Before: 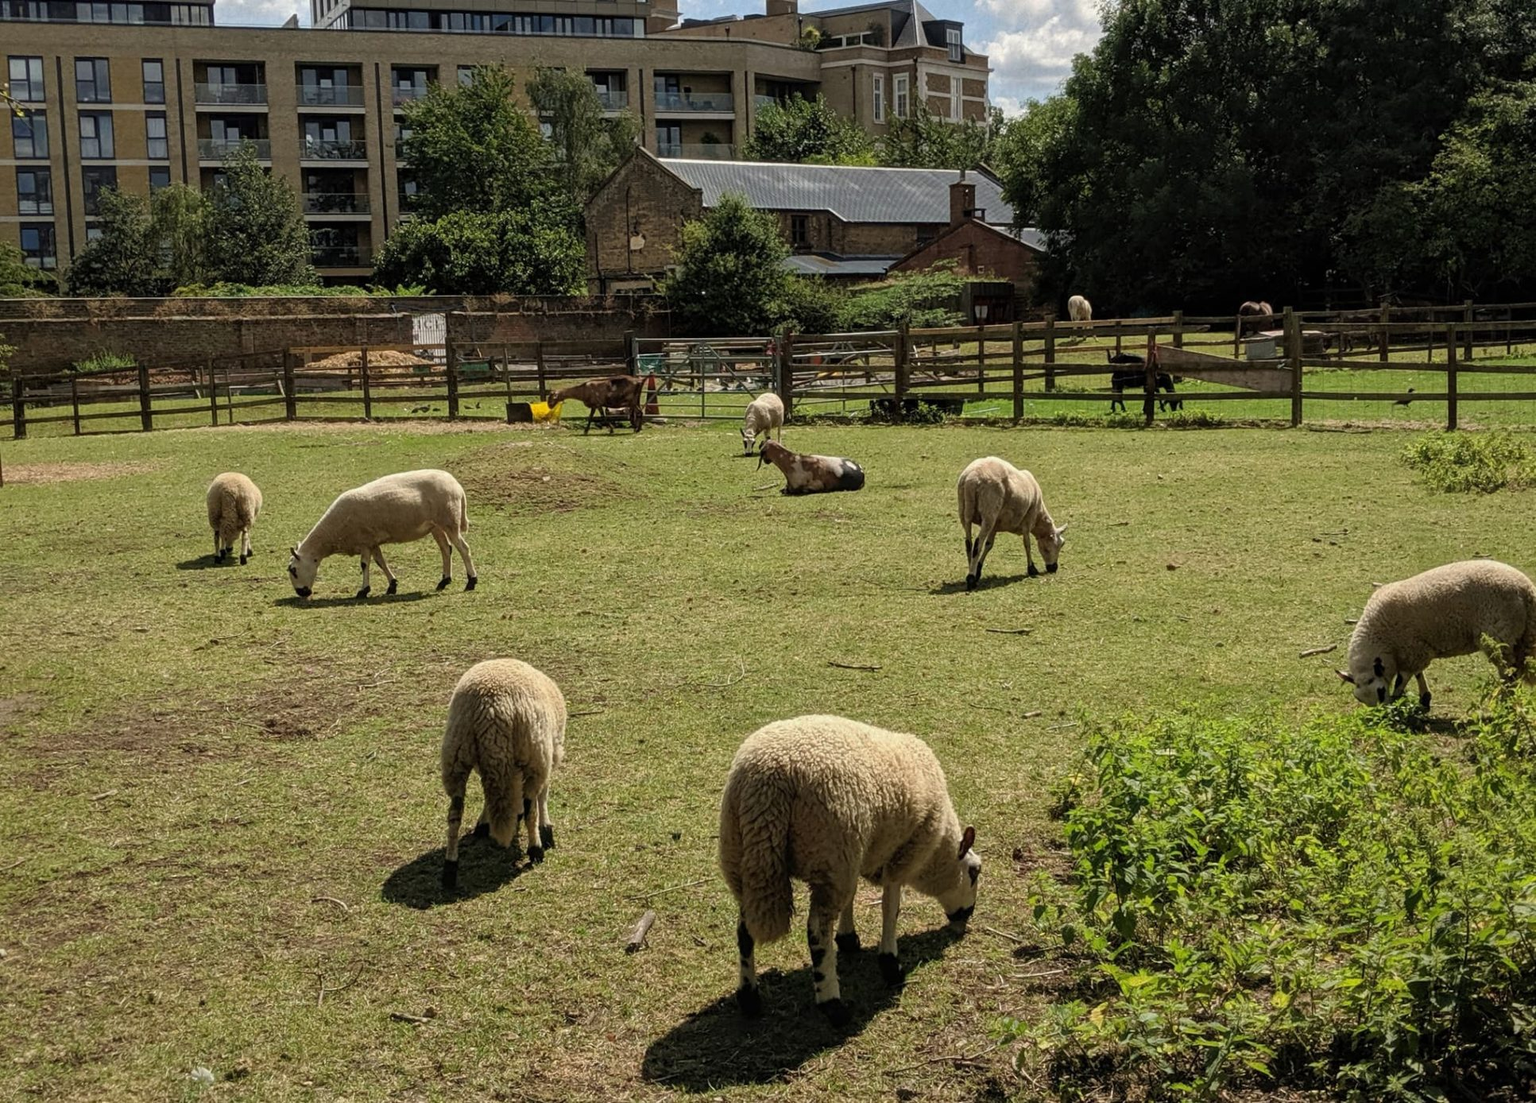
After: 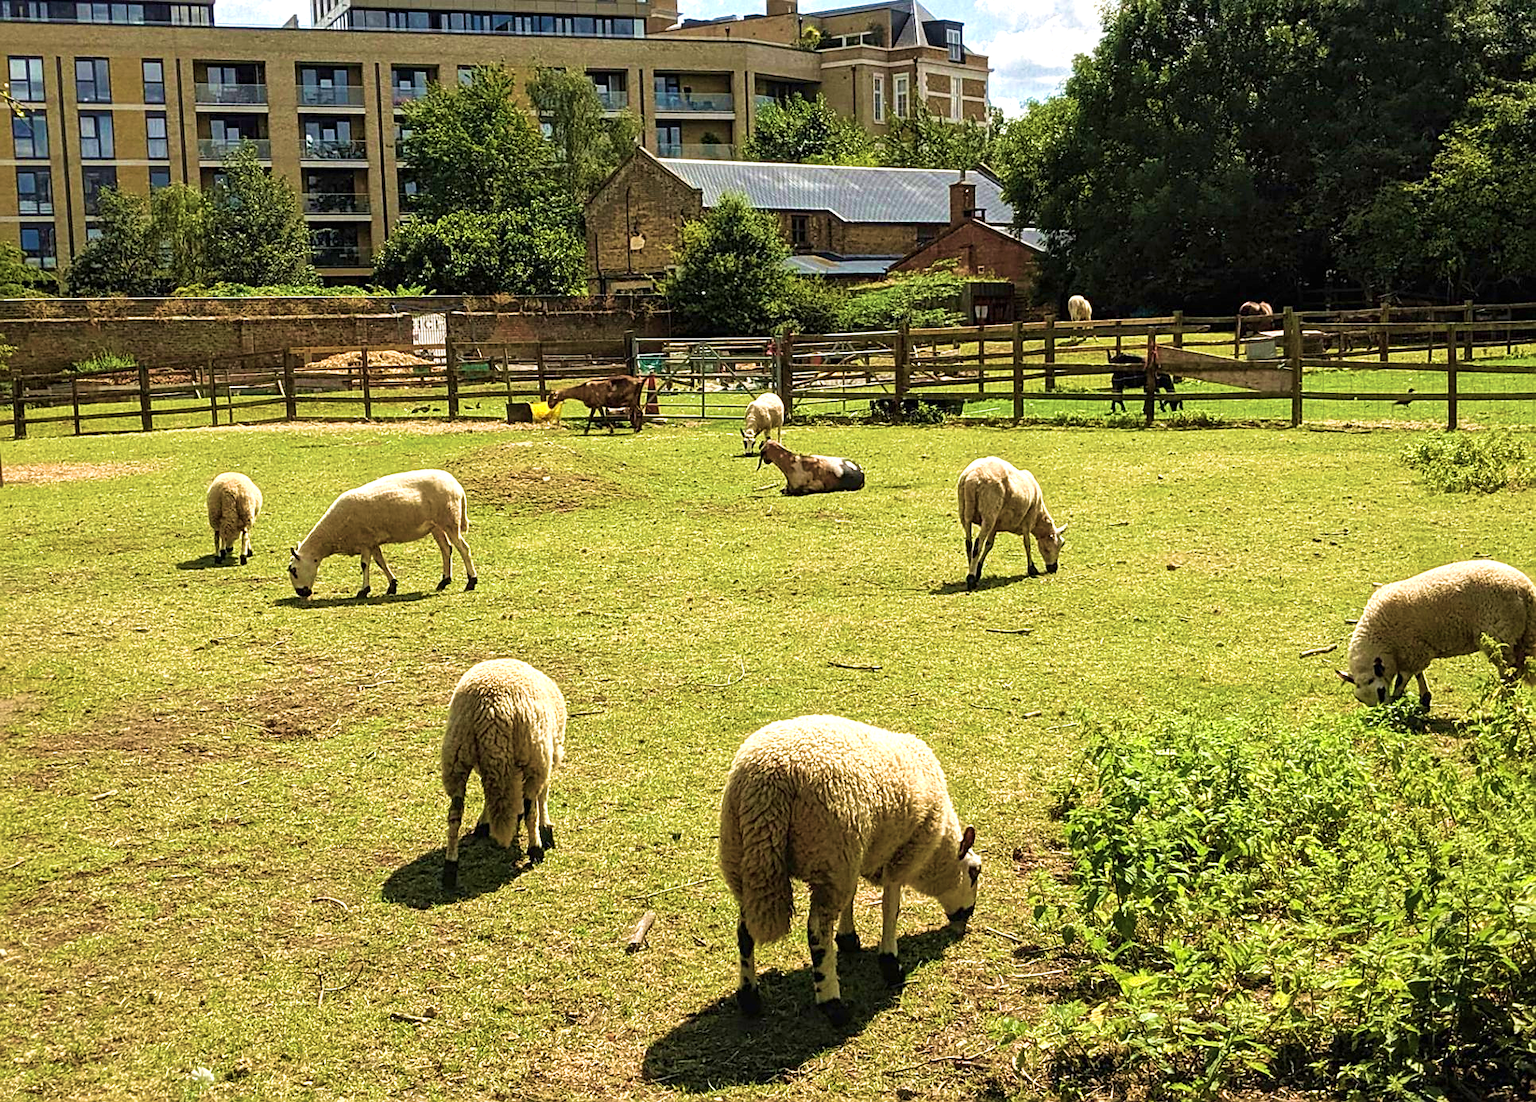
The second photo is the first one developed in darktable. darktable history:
sharpen: on, module defaults
exposure: black level correction 0, exposure 0.9 EV, compensate highlight preservation false
velvia: strength 75%
